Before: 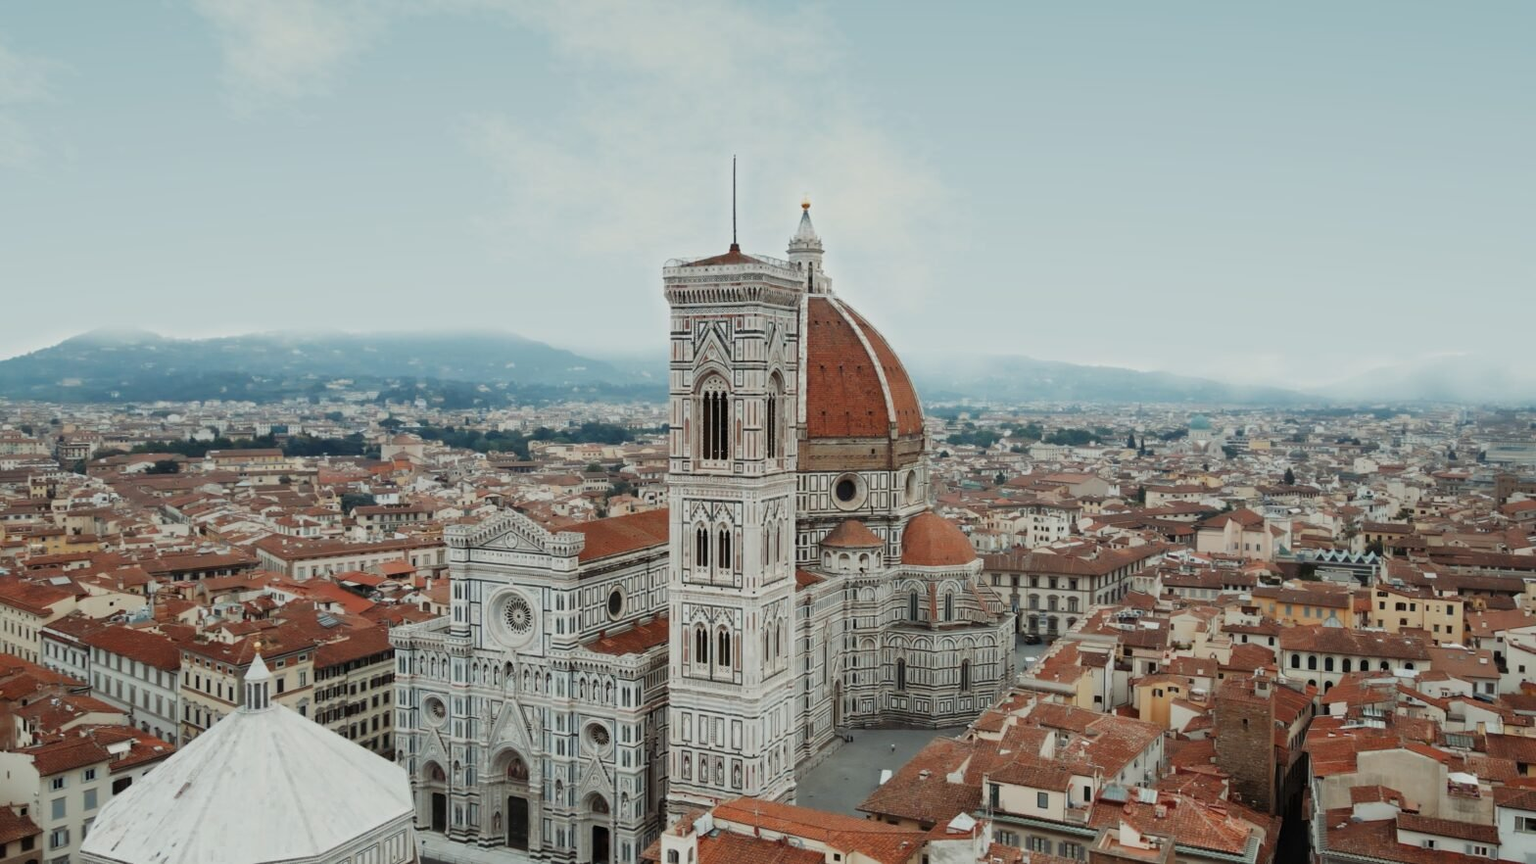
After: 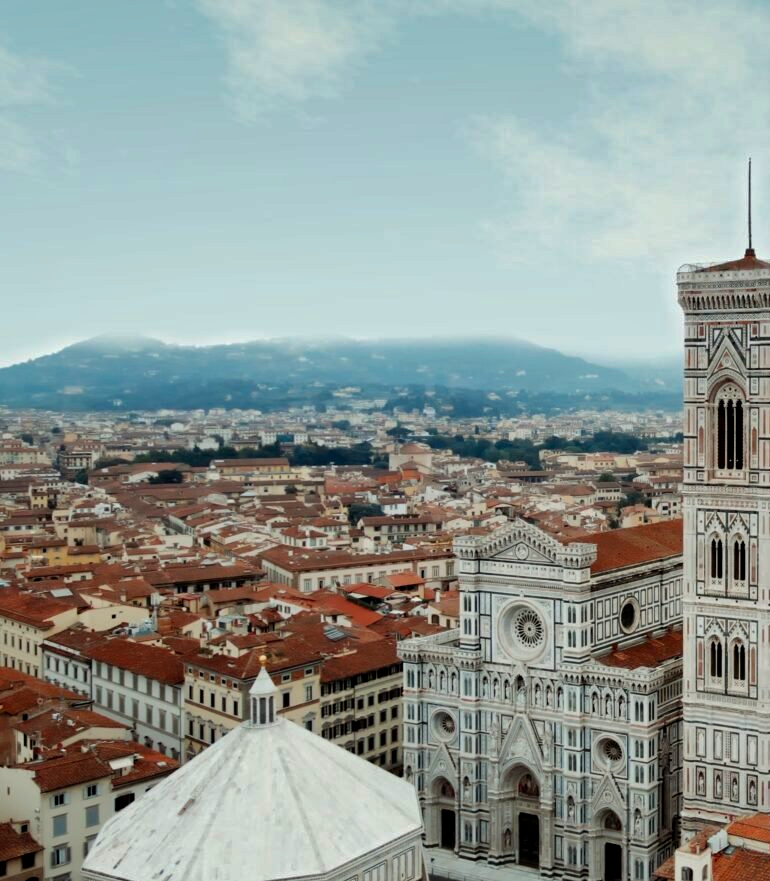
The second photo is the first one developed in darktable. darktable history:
crop and rotate: left 0%, top 0%, right 50.845%
color balance: lift [0.991, 1, 1, 1], gamma [0.996, 1, 1, 1], input saturation 98.52%, contrast 20.34%, output saturation 103.72%
shadows and highlights: shadows 30
